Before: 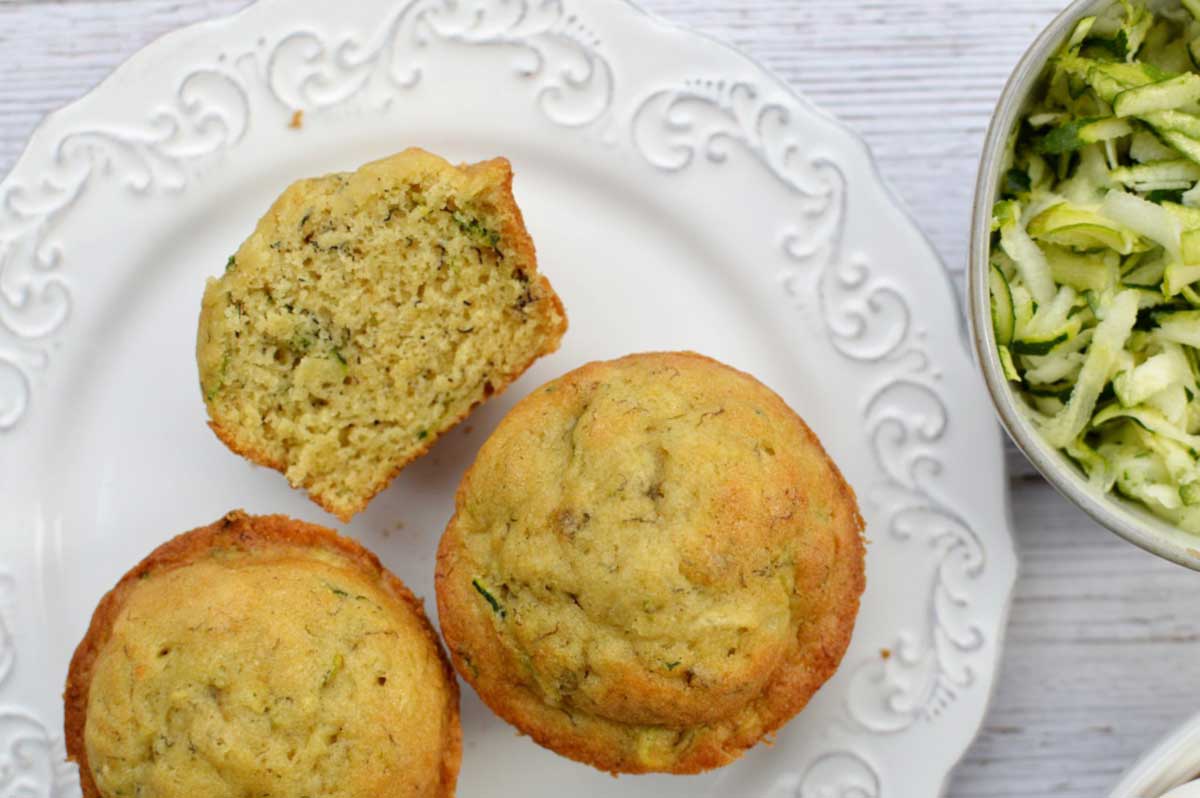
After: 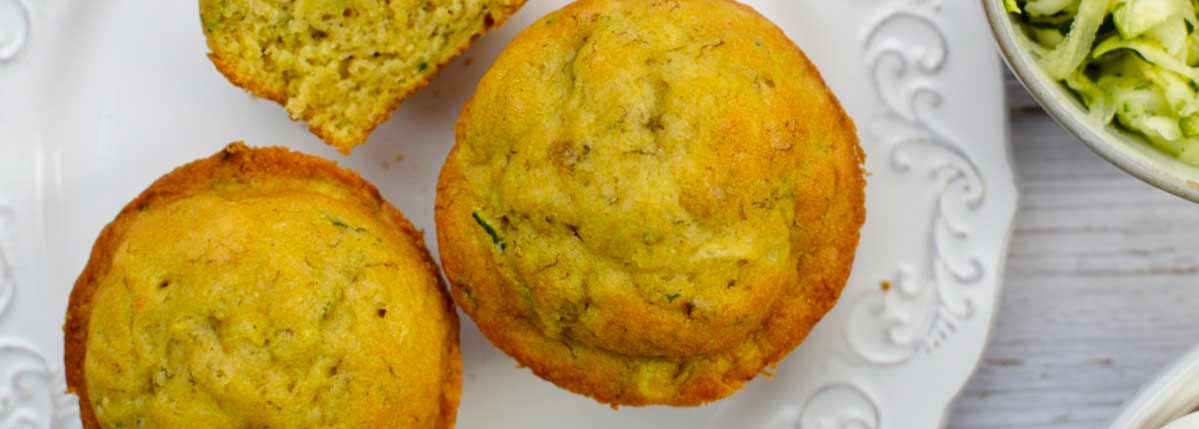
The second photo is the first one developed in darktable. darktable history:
color balance rgb: perceptual saturation grading › global saturation 20%, global vibrance 20%
crop and rotate: top 46.237%
